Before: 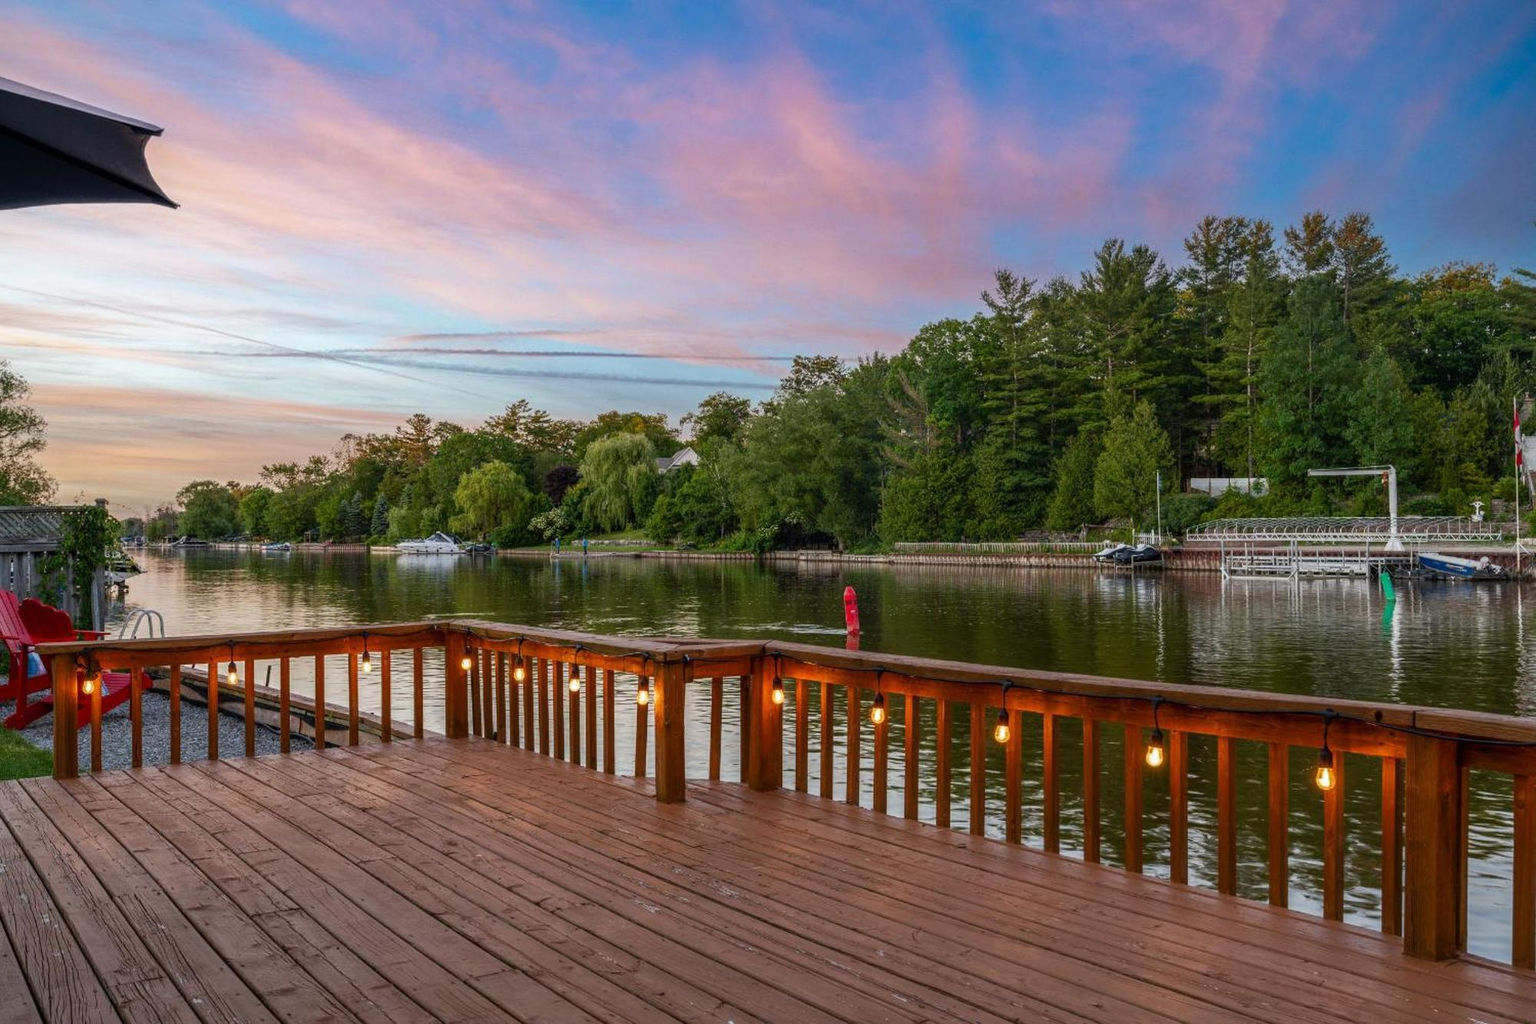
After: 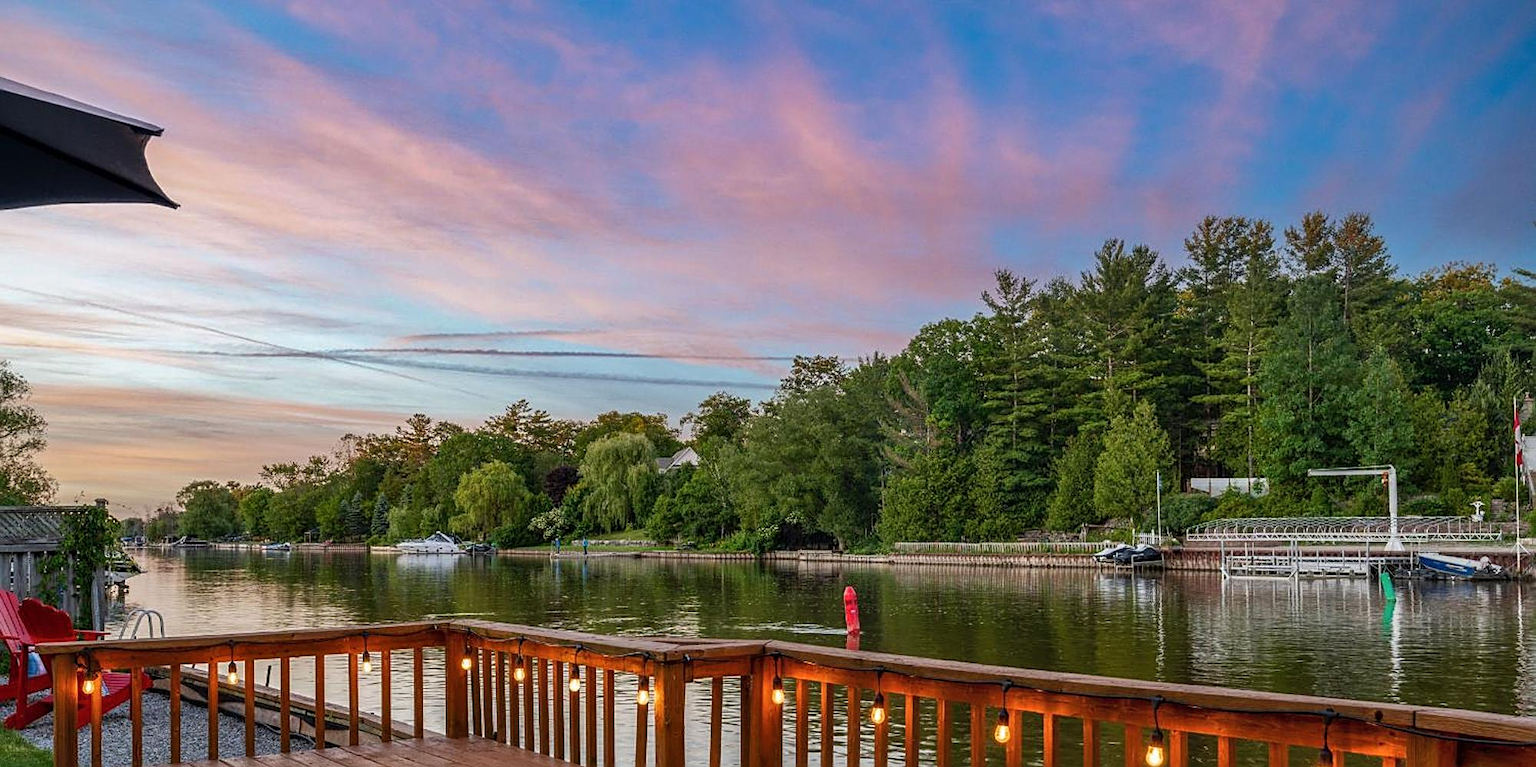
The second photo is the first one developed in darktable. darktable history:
sharpen: on, module defaults
crop: bottom 24.988%
shadows and highlights: soften with gaussian
